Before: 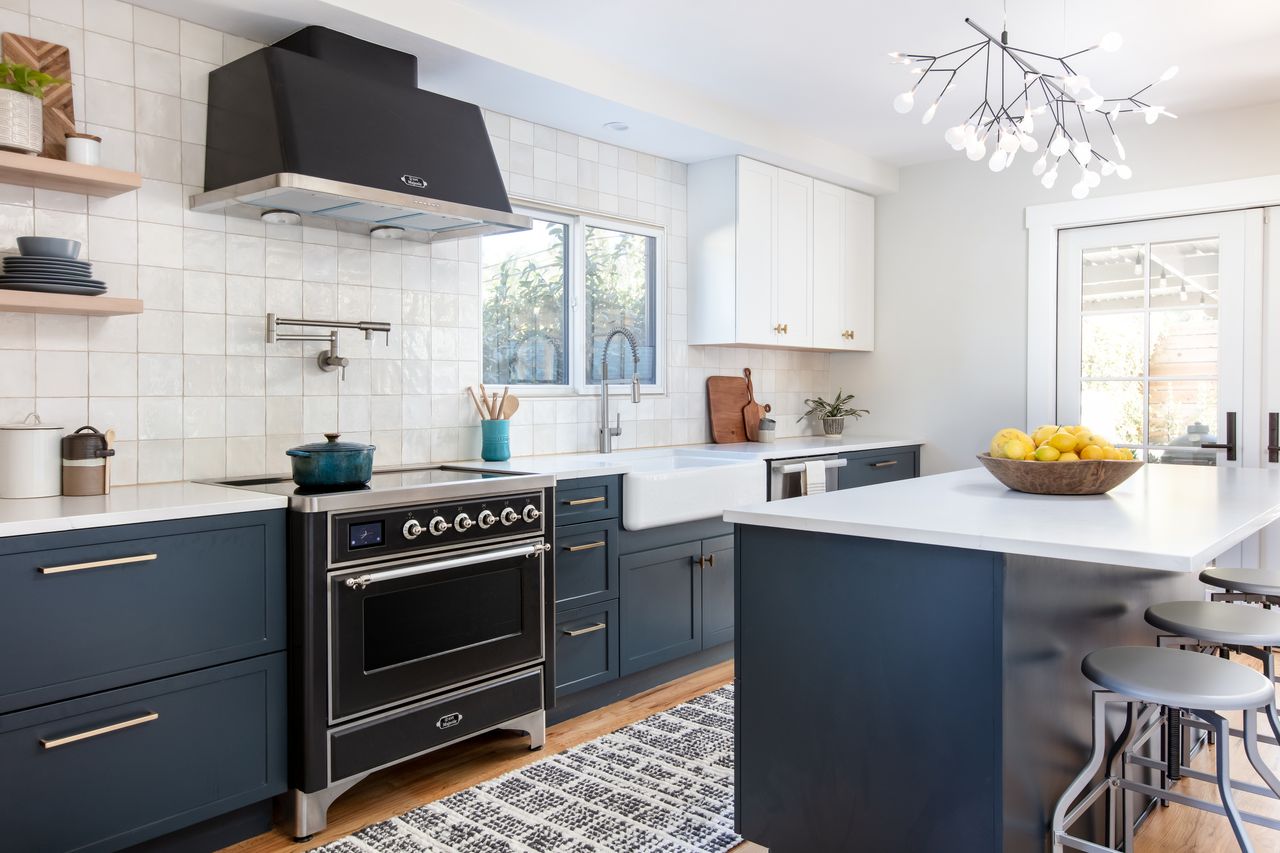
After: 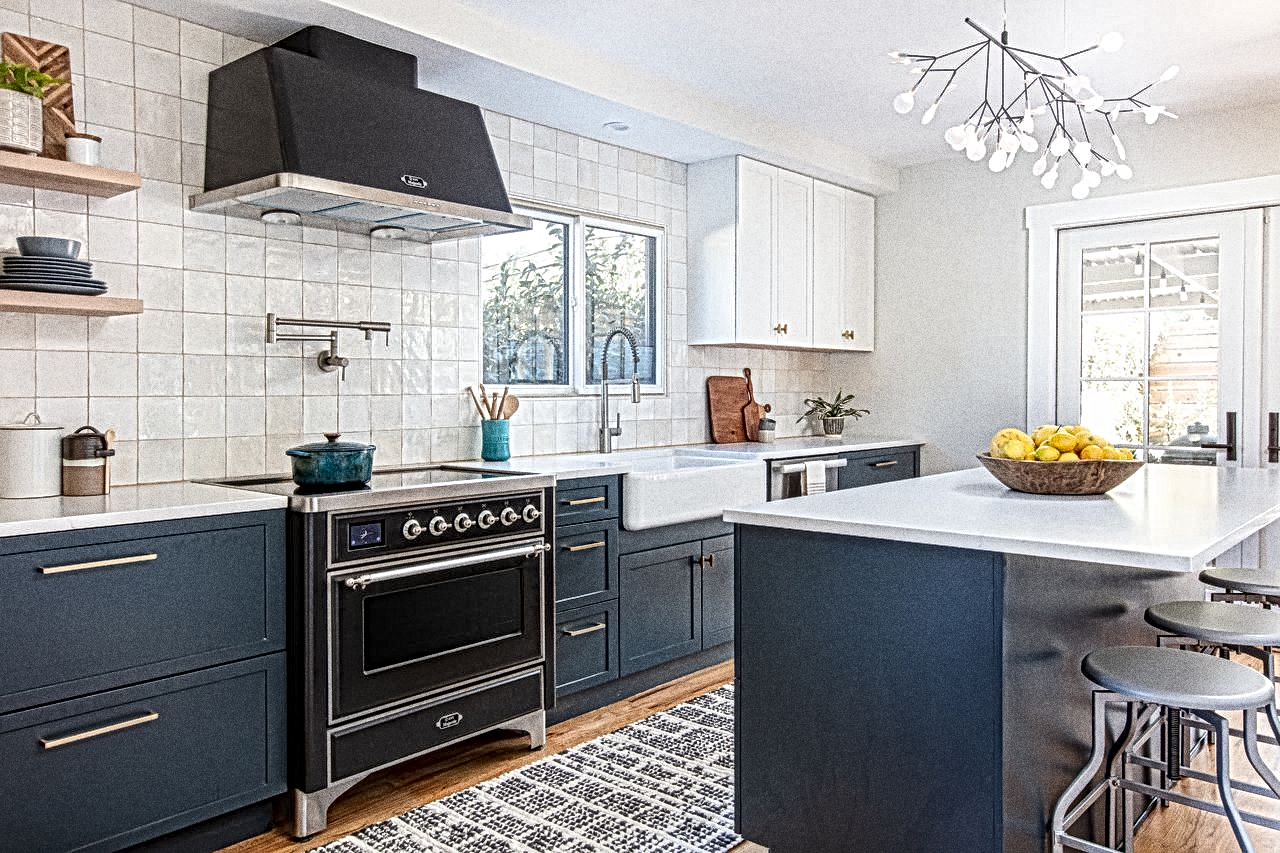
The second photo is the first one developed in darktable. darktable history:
local contrast: mode bilateral grid, contrast 20, coarseness 3, detail 300%, midtone range 0.2
grain: coarseness 10.62 ISO, strength 55.56%
